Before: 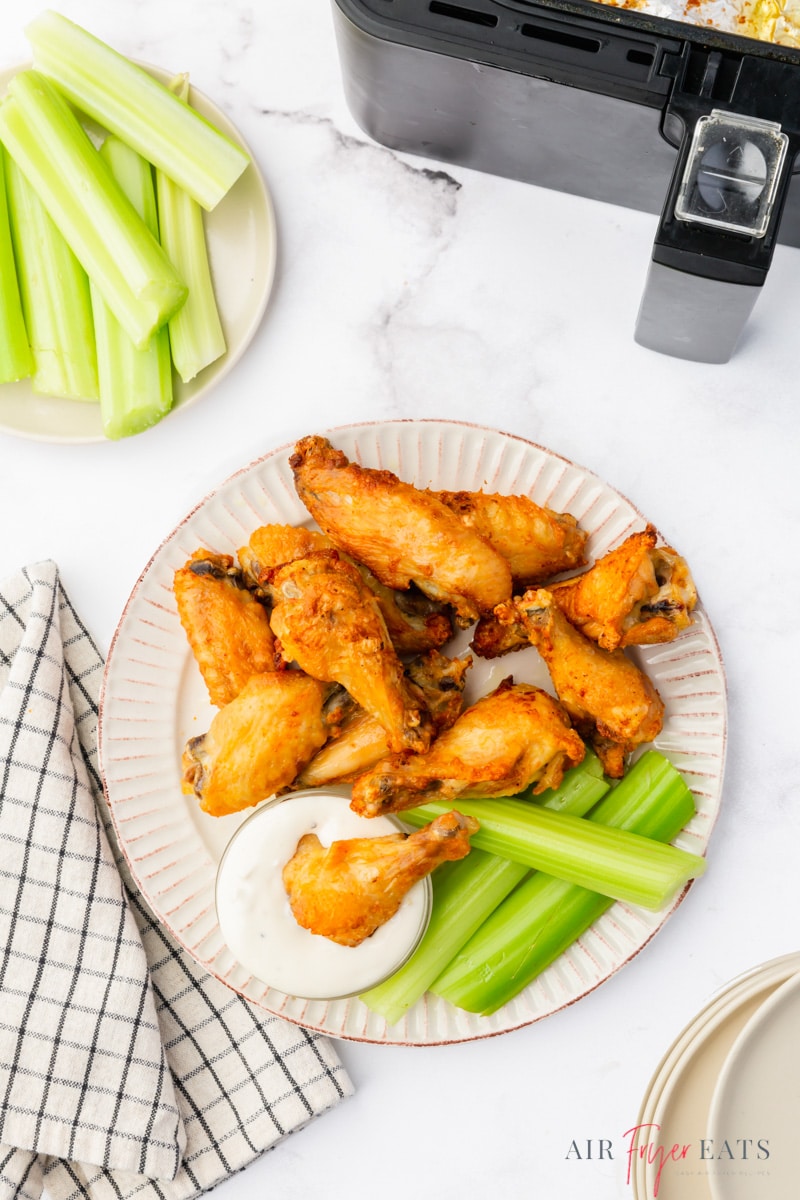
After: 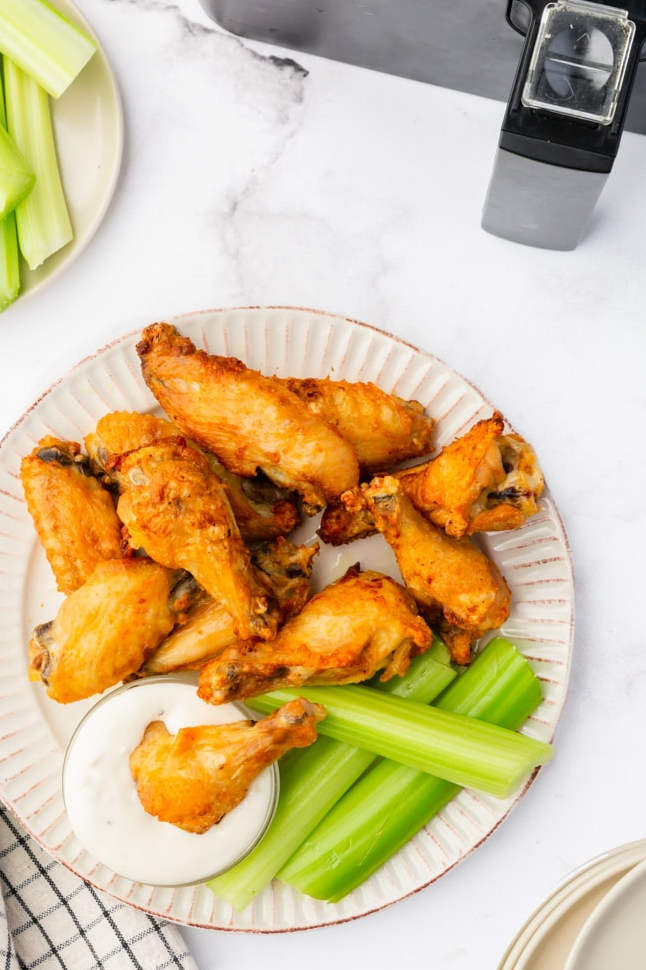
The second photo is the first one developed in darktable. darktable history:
crop: left 19.244%, top 9.464%, right 0.001%, bottom 9.661%
